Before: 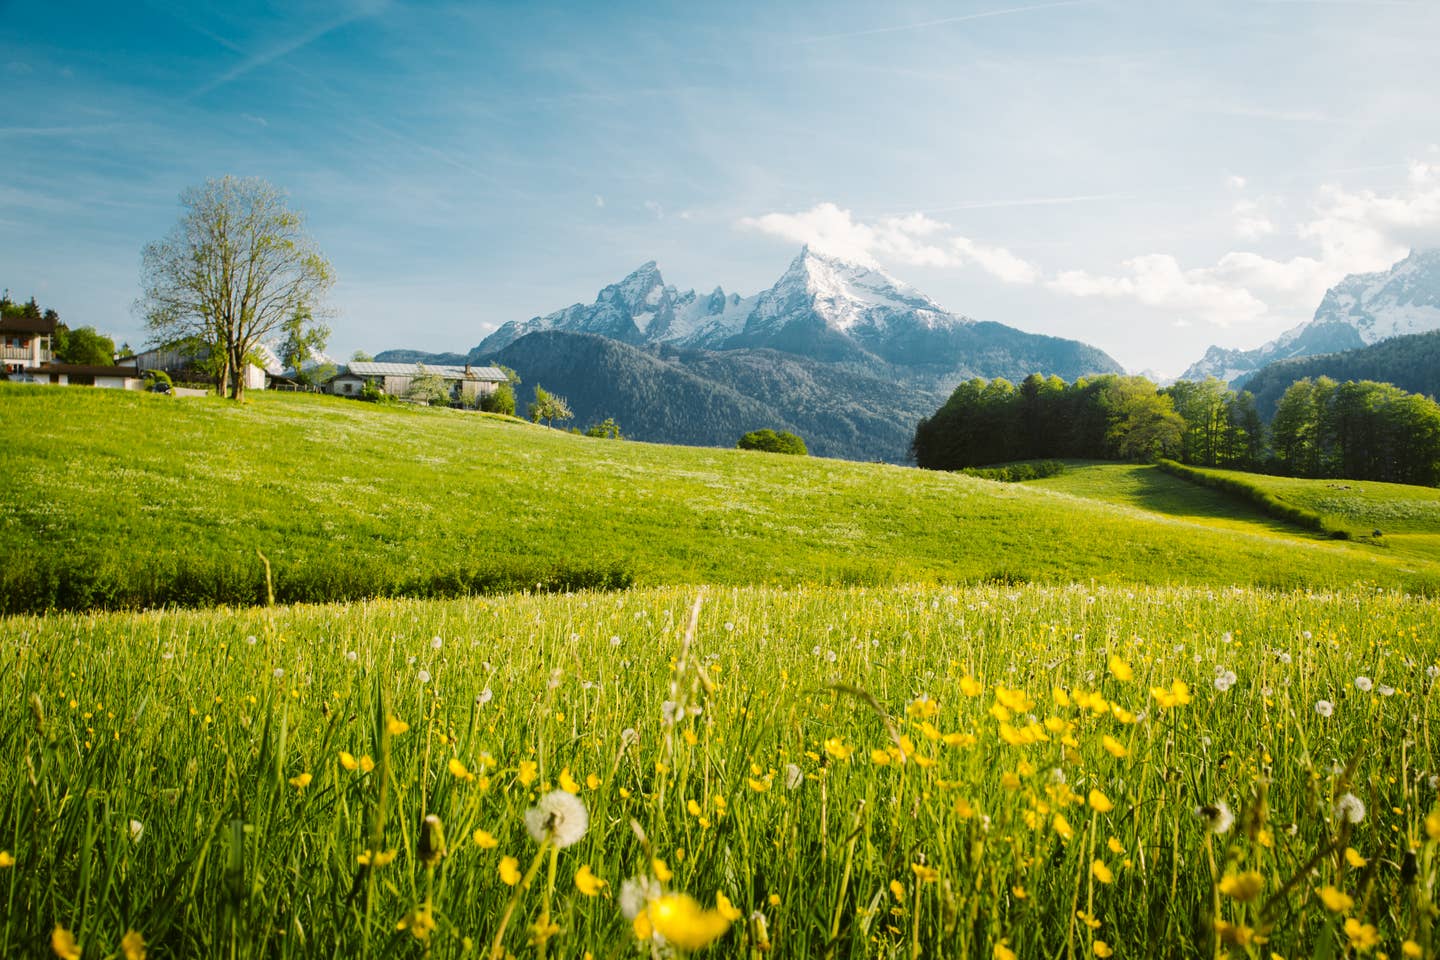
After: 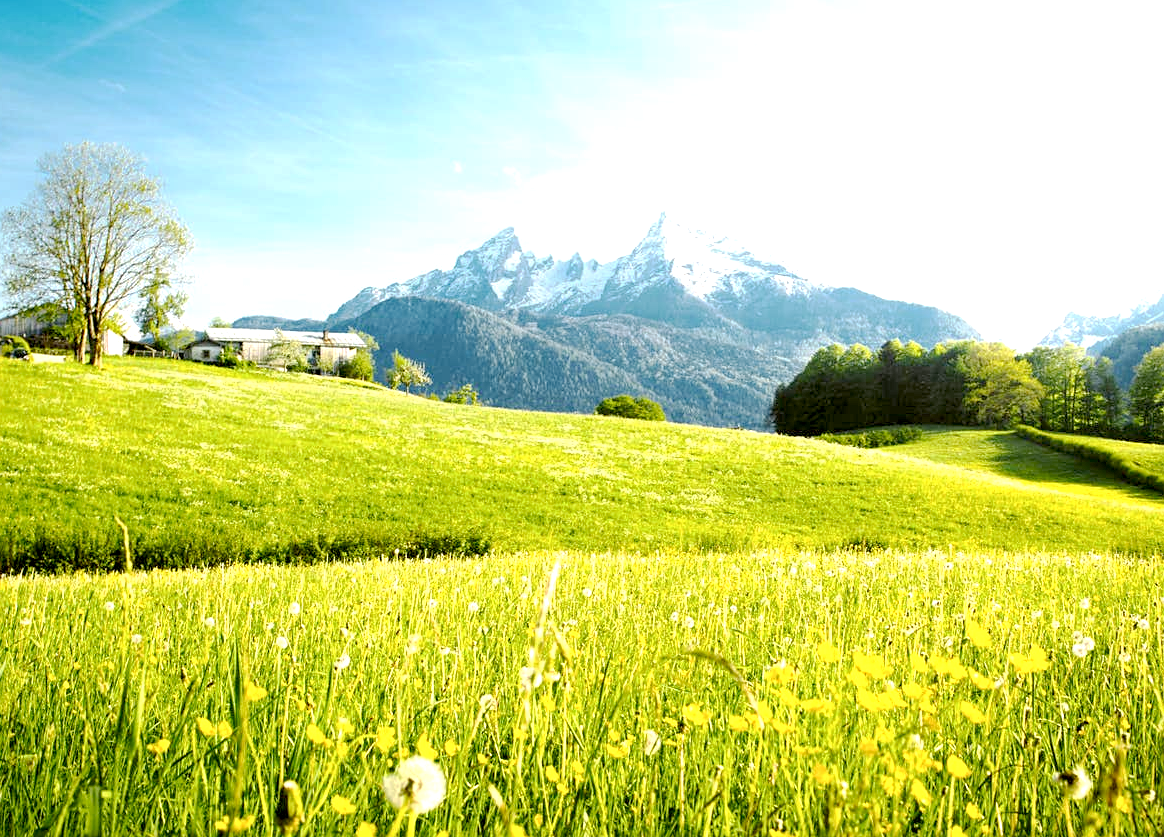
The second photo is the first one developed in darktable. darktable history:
crop: left 9.927%, top 3.641%, right 9.196%, bottom 9.141%
sharpen: amount 0.215
exposure: black level correction 0.008, exposure 0.989 EV, compensate highlight preservation false
color calibration: gray › normalize channels true, illuminant same as pipeline (D50), adaptation XYZ, x 0.346, y 0.359, temperature 5015.2 K, gamut compression 0.001
base curve: curves: ch0 [(0, 0) (0.262, 0.32) (0.722, 0.705) (1, 1)], preserve colors none
color correction: highlights b* -0.026, saturation 0.987
